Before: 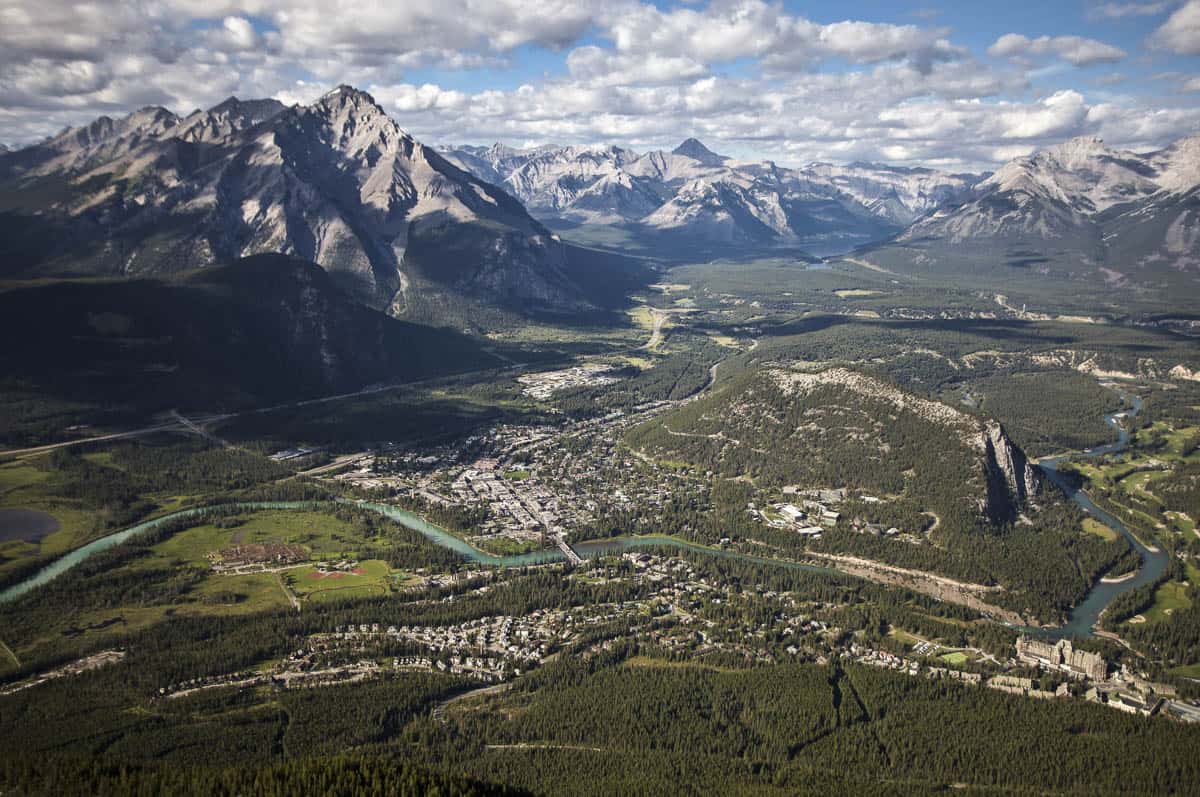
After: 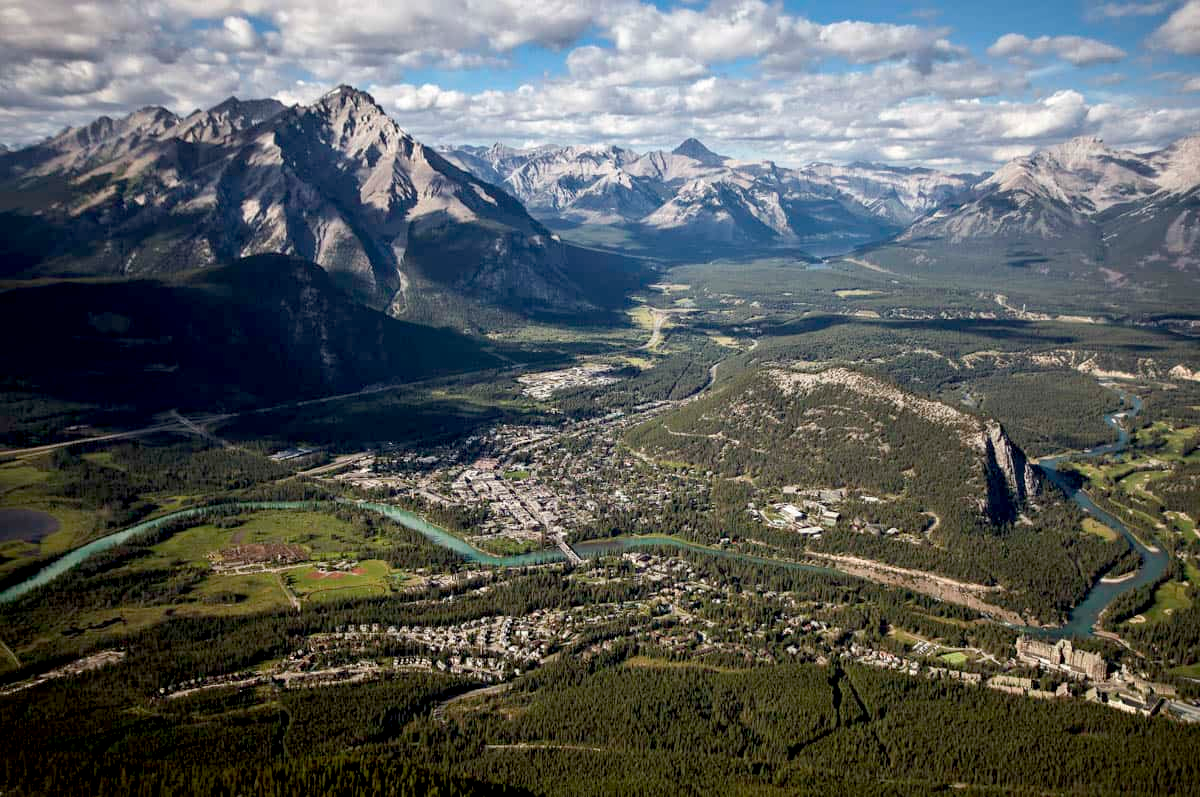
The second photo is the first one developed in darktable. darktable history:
exposure: black level correction 0.011, compensate exposure bias true, compensate highlight preservation false
